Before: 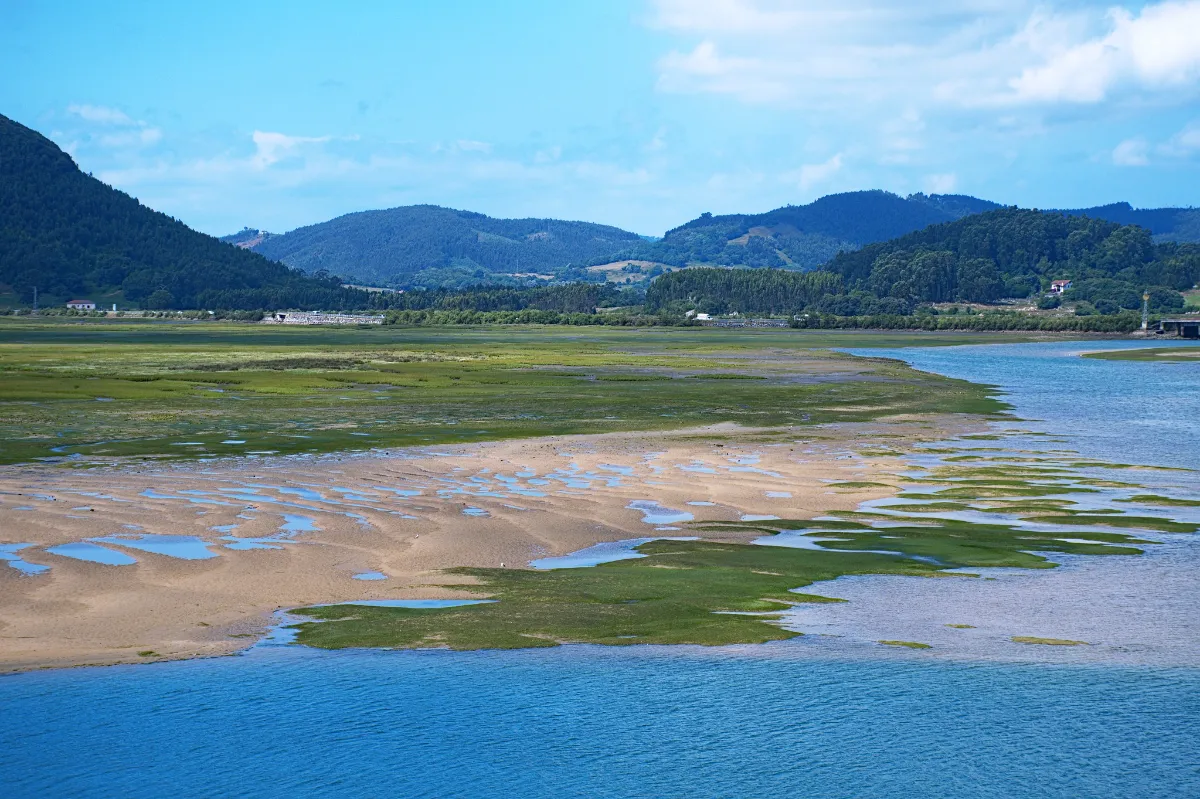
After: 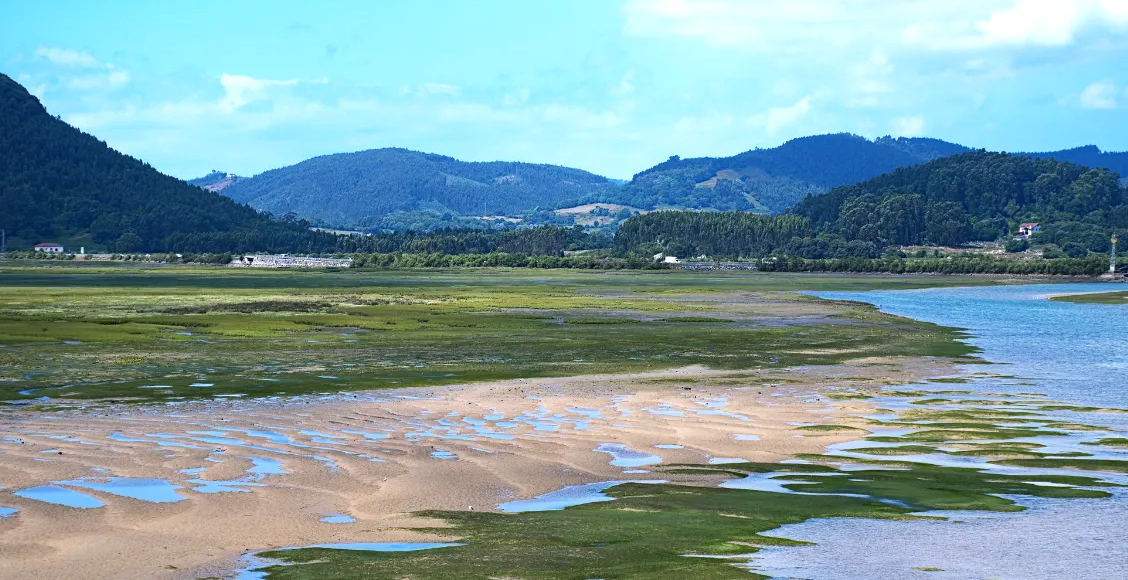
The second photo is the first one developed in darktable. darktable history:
crop: left 2.714%, top 7.22%, right 3.249%, bottom 20.15%
tone equalizer: -8 EV -0.379 EV, -7 EV -0.373 EV, -6 EV -0.319 EV, -5 EV -0.241 EV, -3 EV 0.256 EV, -2 EV 0.339 EV, -1 EV 0.389 EV, +0 EV 0.44 EV, edges refinement/feathering 500, mask exposure compensation -1.57 EV, preserve details no
